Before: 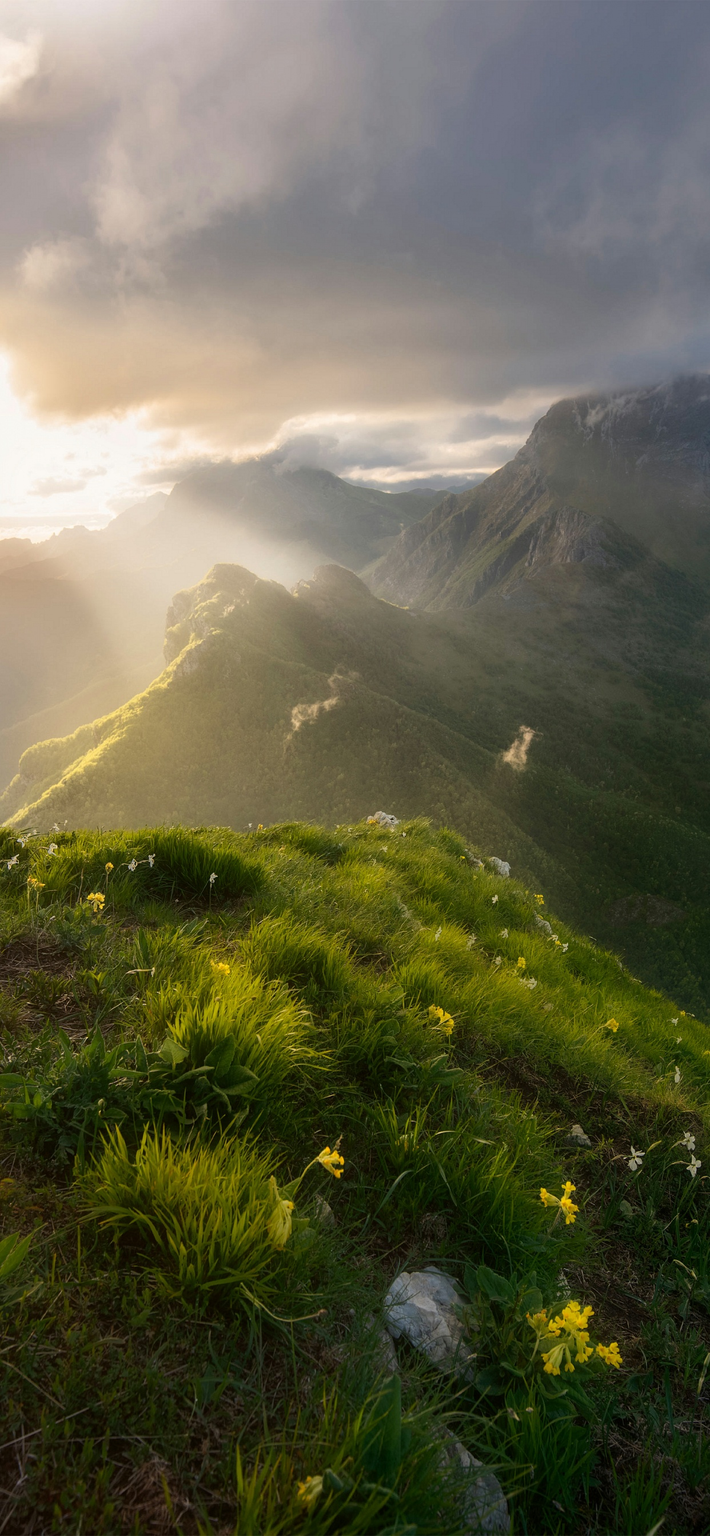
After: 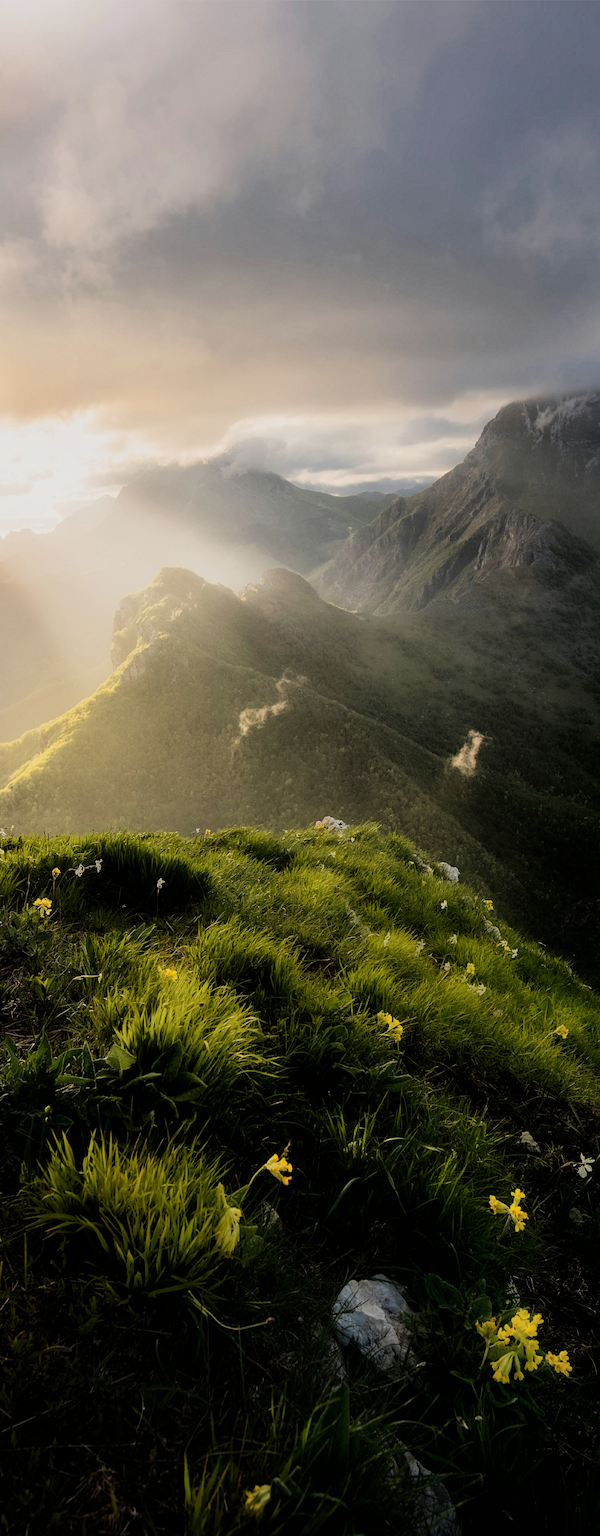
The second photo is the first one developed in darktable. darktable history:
filmic rgb: black relative exposure -5 EV, hardness 2.88, contrast 1.4, highlights saturation mix -20%
crop: left 7.598%, right 7.873%
